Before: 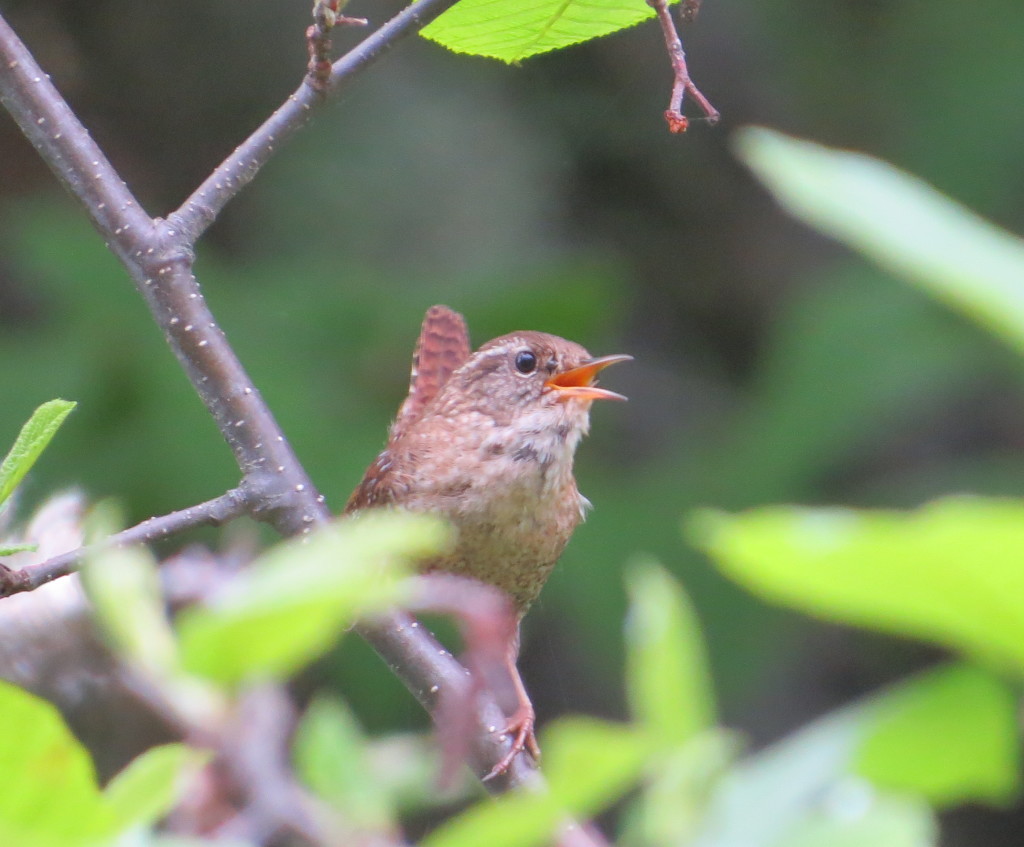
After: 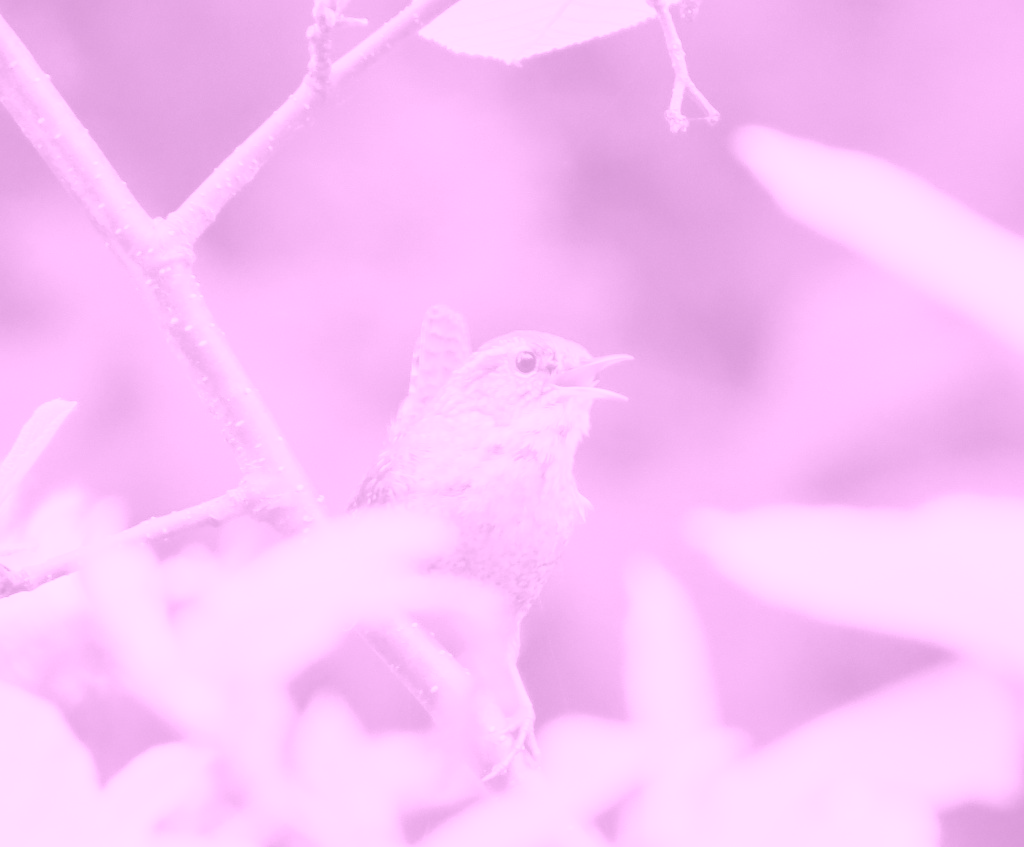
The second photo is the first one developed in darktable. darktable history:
colorize: hue 331.2°, saturation 75%, source mix 30.28%, lightness 70.52%, version 1
tone curve: curves: ch0 [(0, 0) (0.003, 0.002) (0.011, 0.009) (0.025, 0.019) (0.044, 0.031) (0.069, 0.04) (0.1, 0.059) (0.136, 0.092) (0.177, 0.134) (0.224, 0.192) (0.277, 0.262) (0.335, 0.348) (0.399, 0.446) (0.468, 0.554) (0.543, 0.646) (0.623, 0.731) (0.709, 0.807) (0.801, 0.867) (0.898, 0.931) (1, 1)], preserve colors none
exposure: black level correction 0.002, compensate highlight preservation false
